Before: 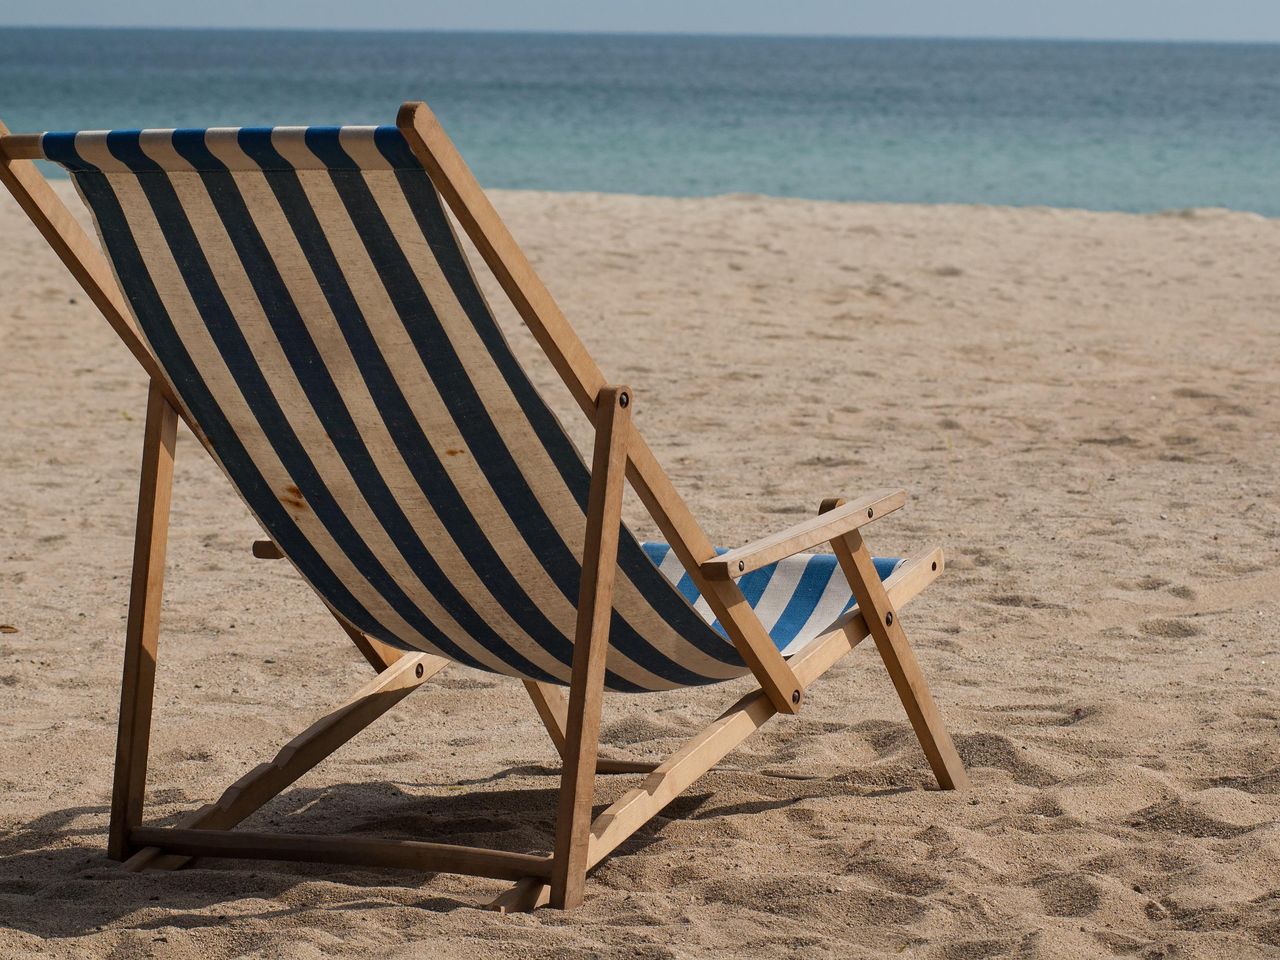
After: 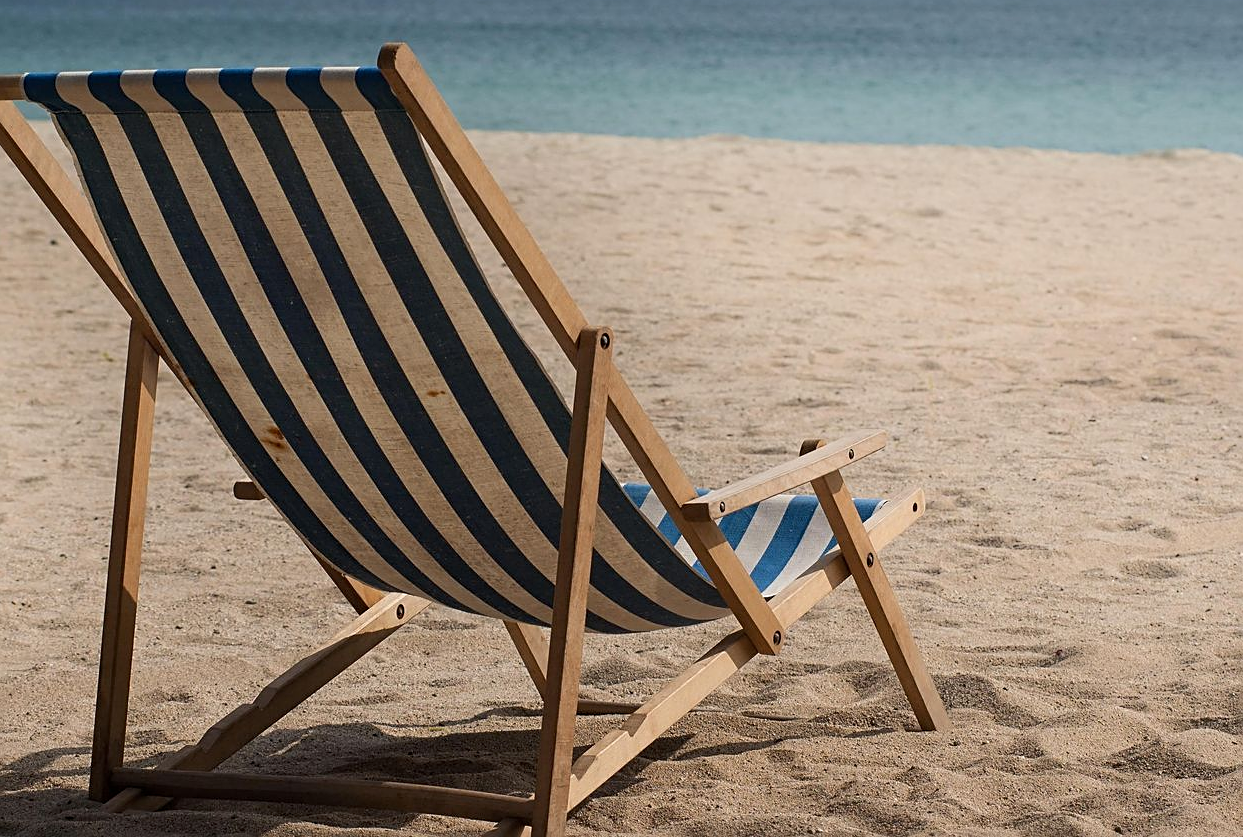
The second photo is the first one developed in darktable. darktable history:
crop: left 1.507%, top 6.147%, right 1.379%, bottom 6.637%
shadows and highlights: shadows -21.3, highlights 100, soften with gaussian
sharpen: on, module defaults
